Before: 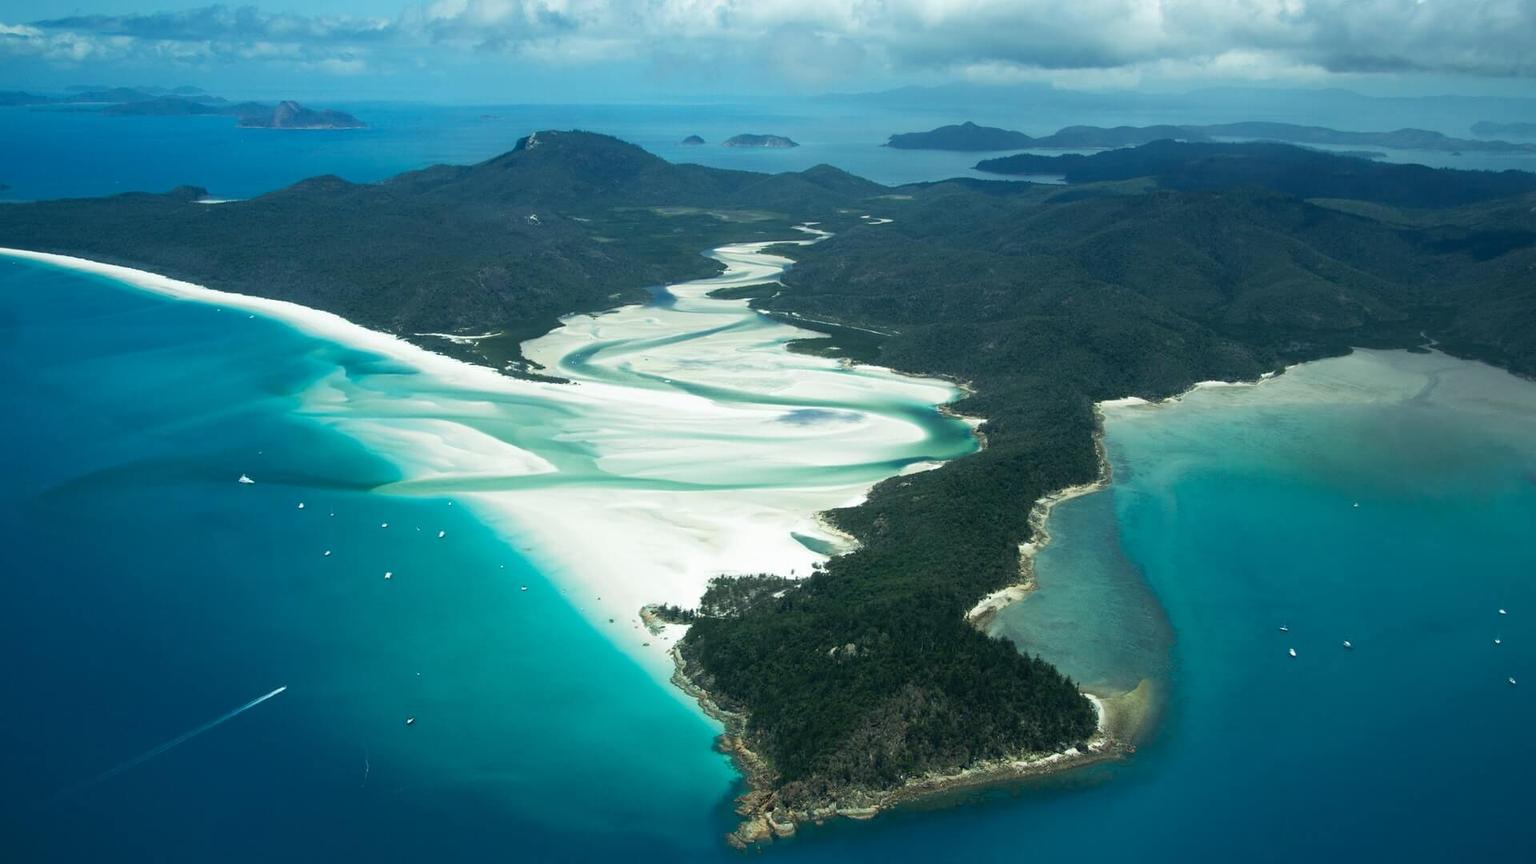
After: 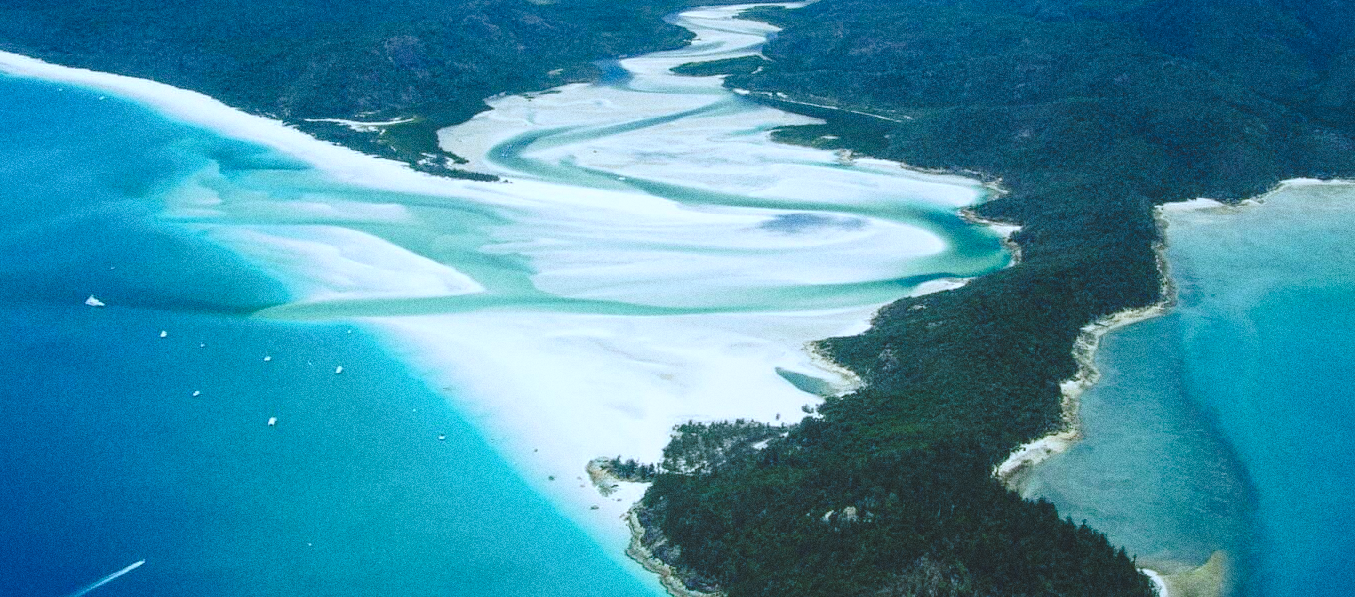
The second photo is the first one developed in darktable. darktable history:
exposure: black level correction 0.001, exposure 0.014 EV, compensate highlight preservation false
white balance: red 0.948, green 1.02, blue 1.176
crop: left 11.123%, top 27.61%, right 18.3%, bottom 17.034%
tone curve: curves: ch0 [(0, 0) (0.003, 0.139) (0.011, 0.14) (0.025, 0.138) (0.044, 0.14) (0.069, 0.149) (0.1, 0.161) (0.136, 0.179) (0.177, 0.203) (0.224, 0.245) (0.277, 0.302) (0.335, 0.382) (0.399, 0.461) (0.468, 0.546) (0.543, 0.614) (0.623, 0.687) (0.709, 0.758) (0.801, 0.84) (0.898, 0.912) (1, 1)], preserve colors none
contrast brightness saturation: saturation 0.18
grain: coarseness 0.09 ISO, strength 40%
local contrast: detail 110%
